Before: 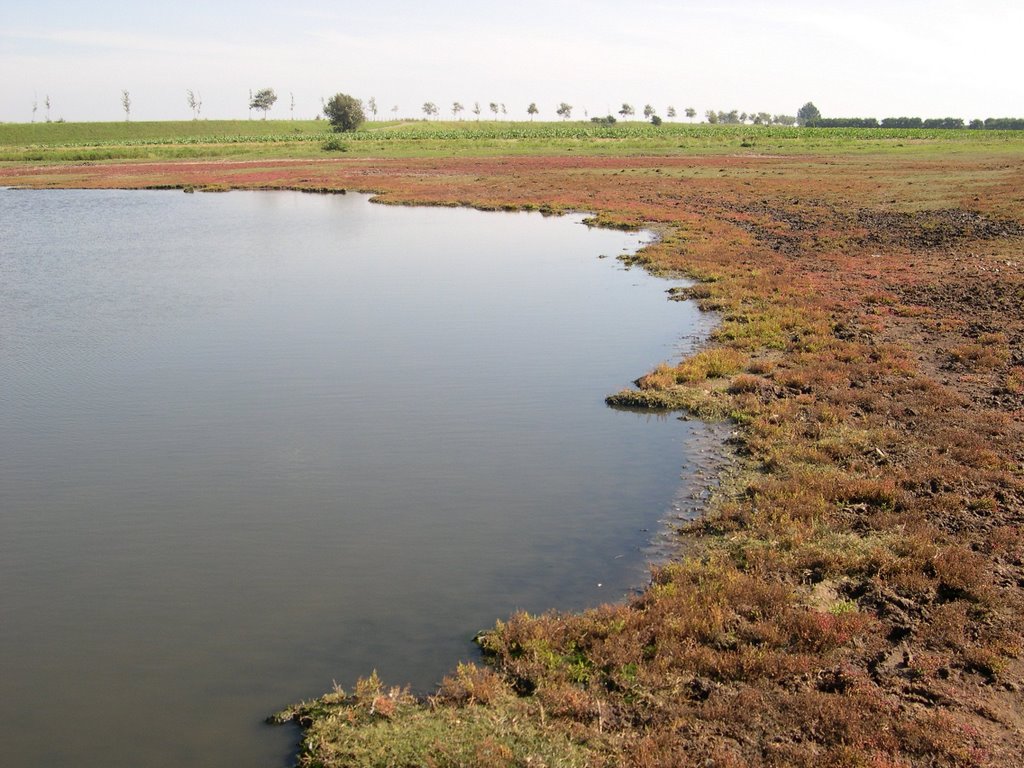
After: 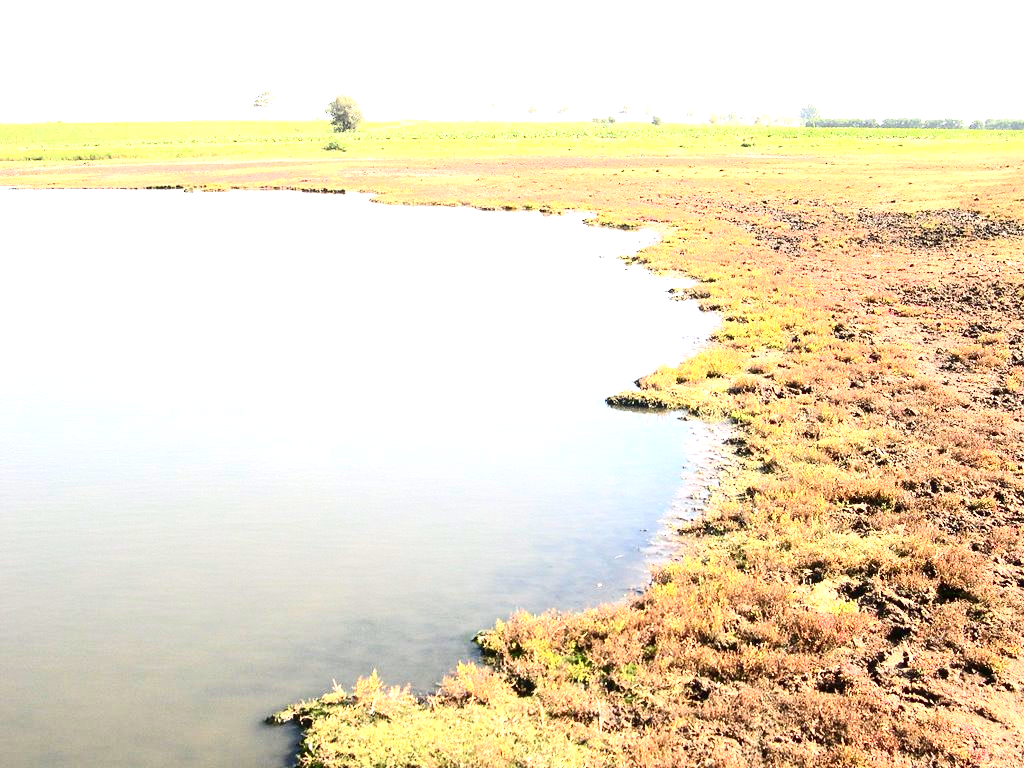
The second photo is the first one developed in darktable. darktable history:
contrast brightness saturation: contrast 0.298
exposure: exposure 2.002 EV, compensate highlight preservation false
